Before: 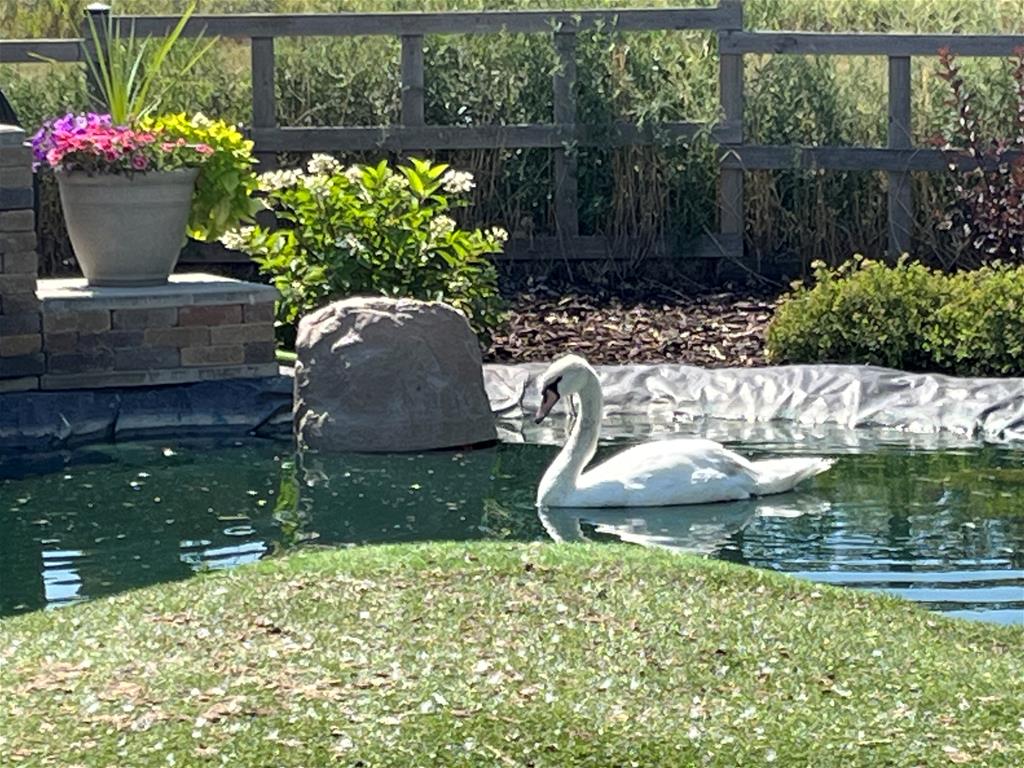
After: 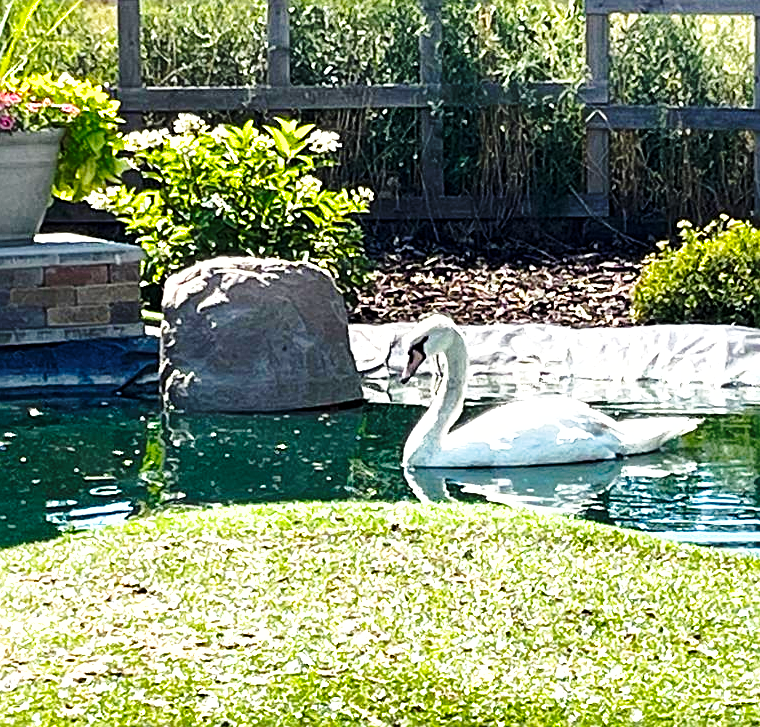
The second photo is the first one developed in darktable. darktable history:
contrast brightness saturation: contrast 0.034, brightness -0.039
sharpen: on, module defaults
tone equalizer: -8 EV -0.423 EV, -7 EV -0.372 EV, -6 EV -0.294 EV, -5 EV -0.194 EV, -3 EV 0.192 EV, -2 EV 0.356 EV, -1 EV 0.37 EV, +0 EV 0.417 EV, edges refinement/feathering 500, mask exposure compensation -1.57 EV, preserve details no
shadows and highlights: shadows 29.99
crop and rotate: left 13.104%, top 5.297%, right 12.584%
base curve: curves: ch0 [(0, 0) (0.028, 0.03) (0.121, 0.232) (0.46, 0.748) (0.859, 0.968) (1, 1)], preserve colors none
color balance rgb: perceptual saturation grading › global saturation 30.012%, perceptual brilliance grading › global brilliance -4.674%, perceptual brilliance grading › highlights 23.681%, perceptual brilliance grading › mid-tones 7.291%, perceptual brilliance grading › shadows -4.853%
